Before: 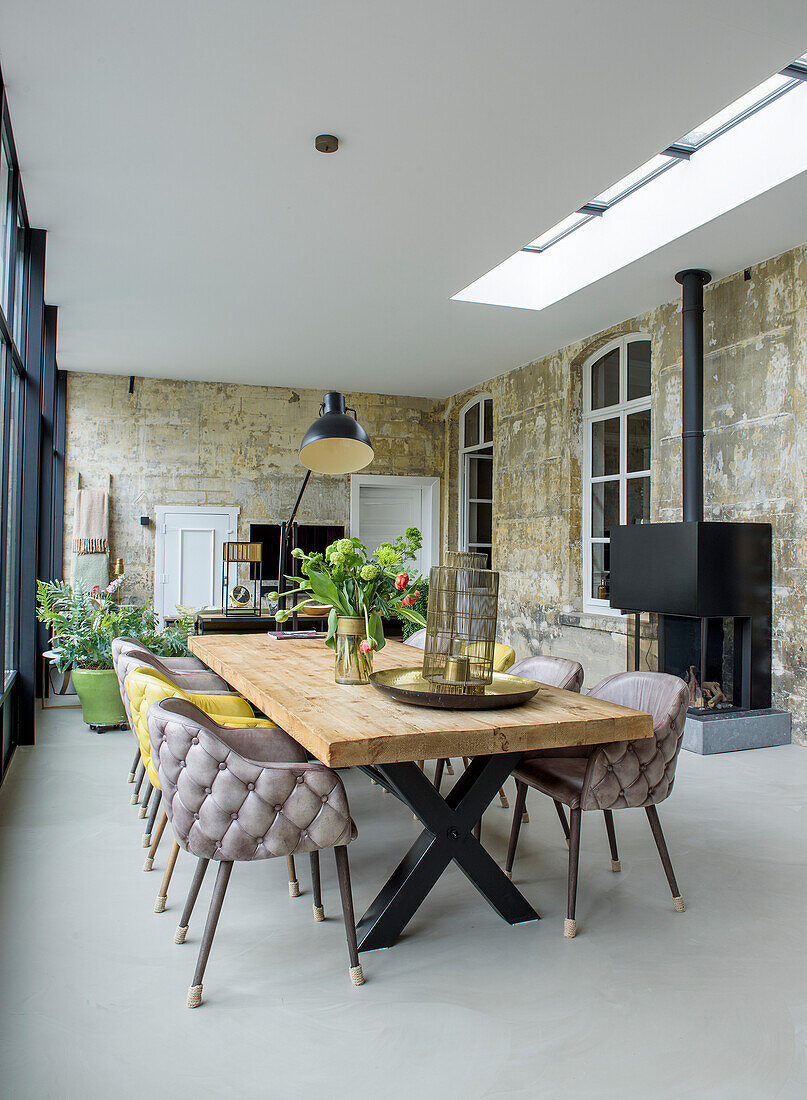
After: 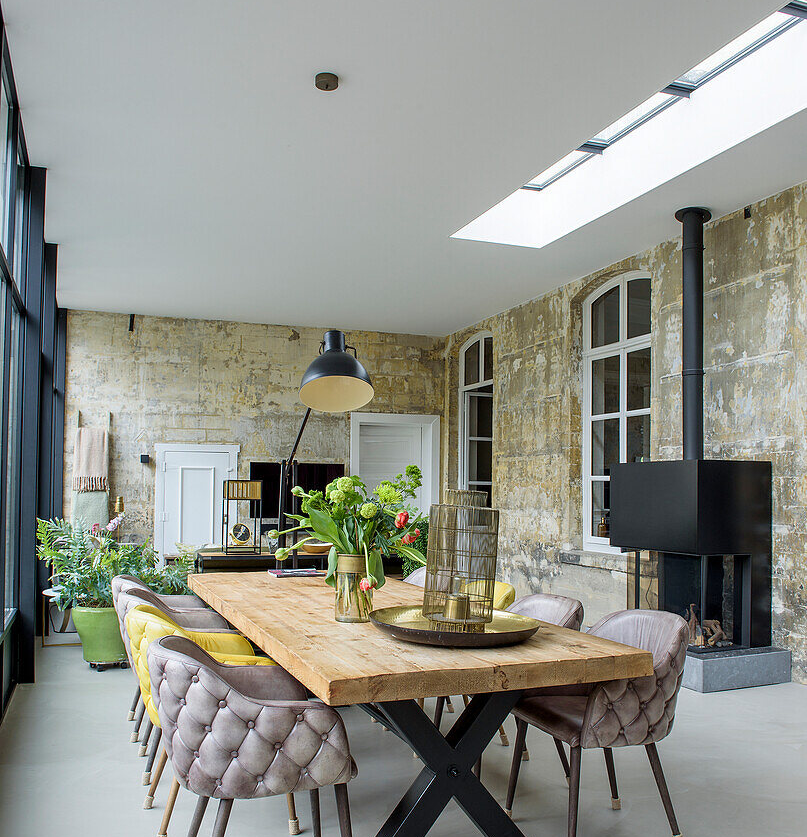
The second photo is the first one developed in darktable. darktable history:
crop: top 5.713%, bottom 18.15%
